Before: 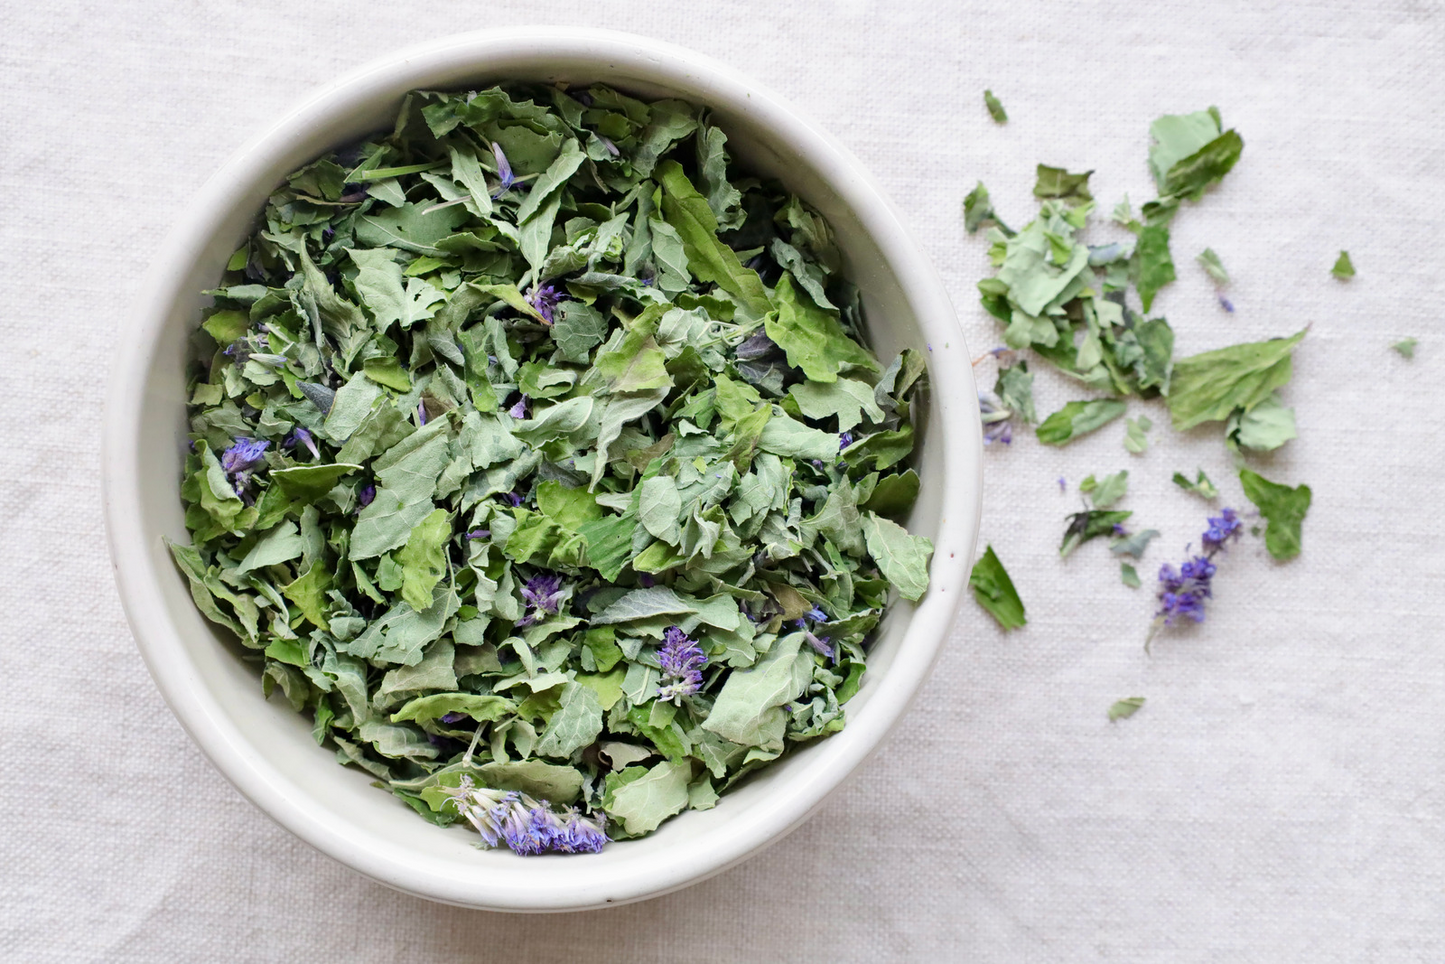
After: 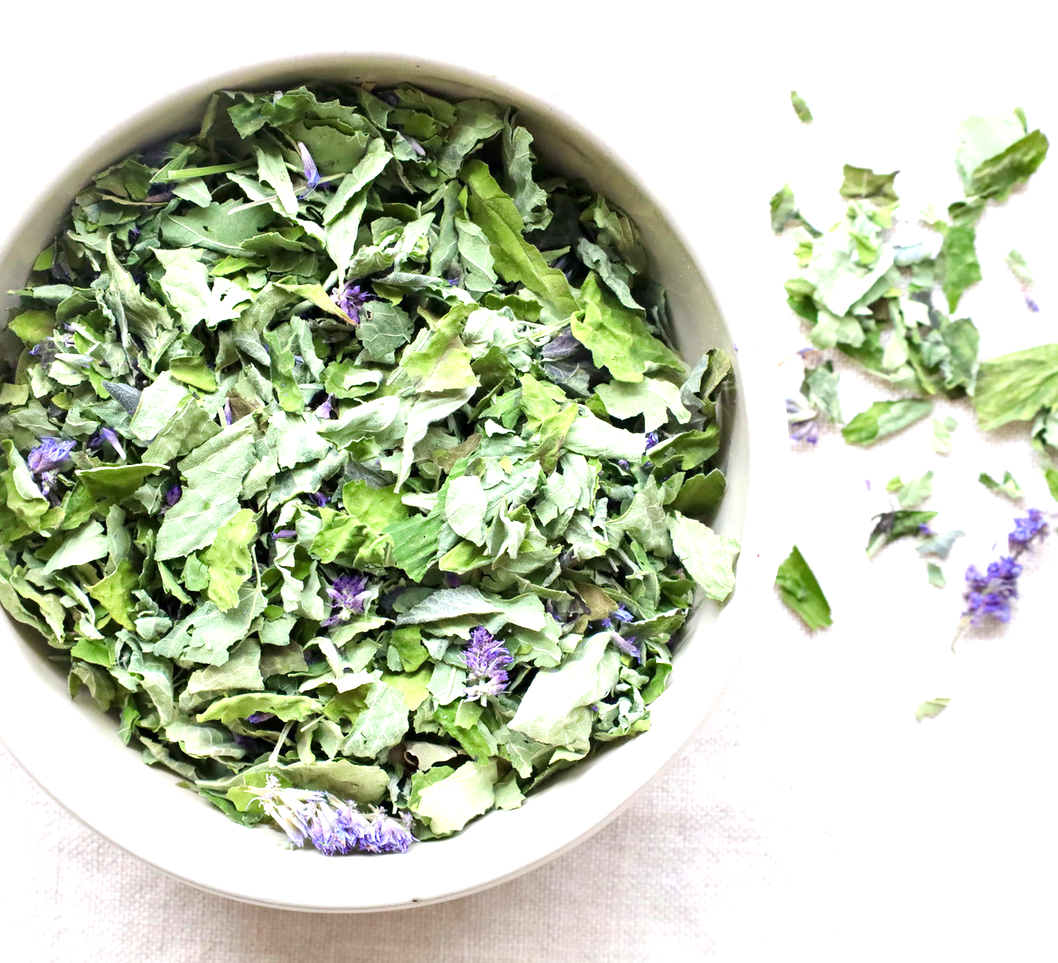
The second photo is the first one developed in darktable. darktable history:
exposure: exposure 1 EV, compensate highlight preservation false
crop: left 13.443%, right 13.31%
